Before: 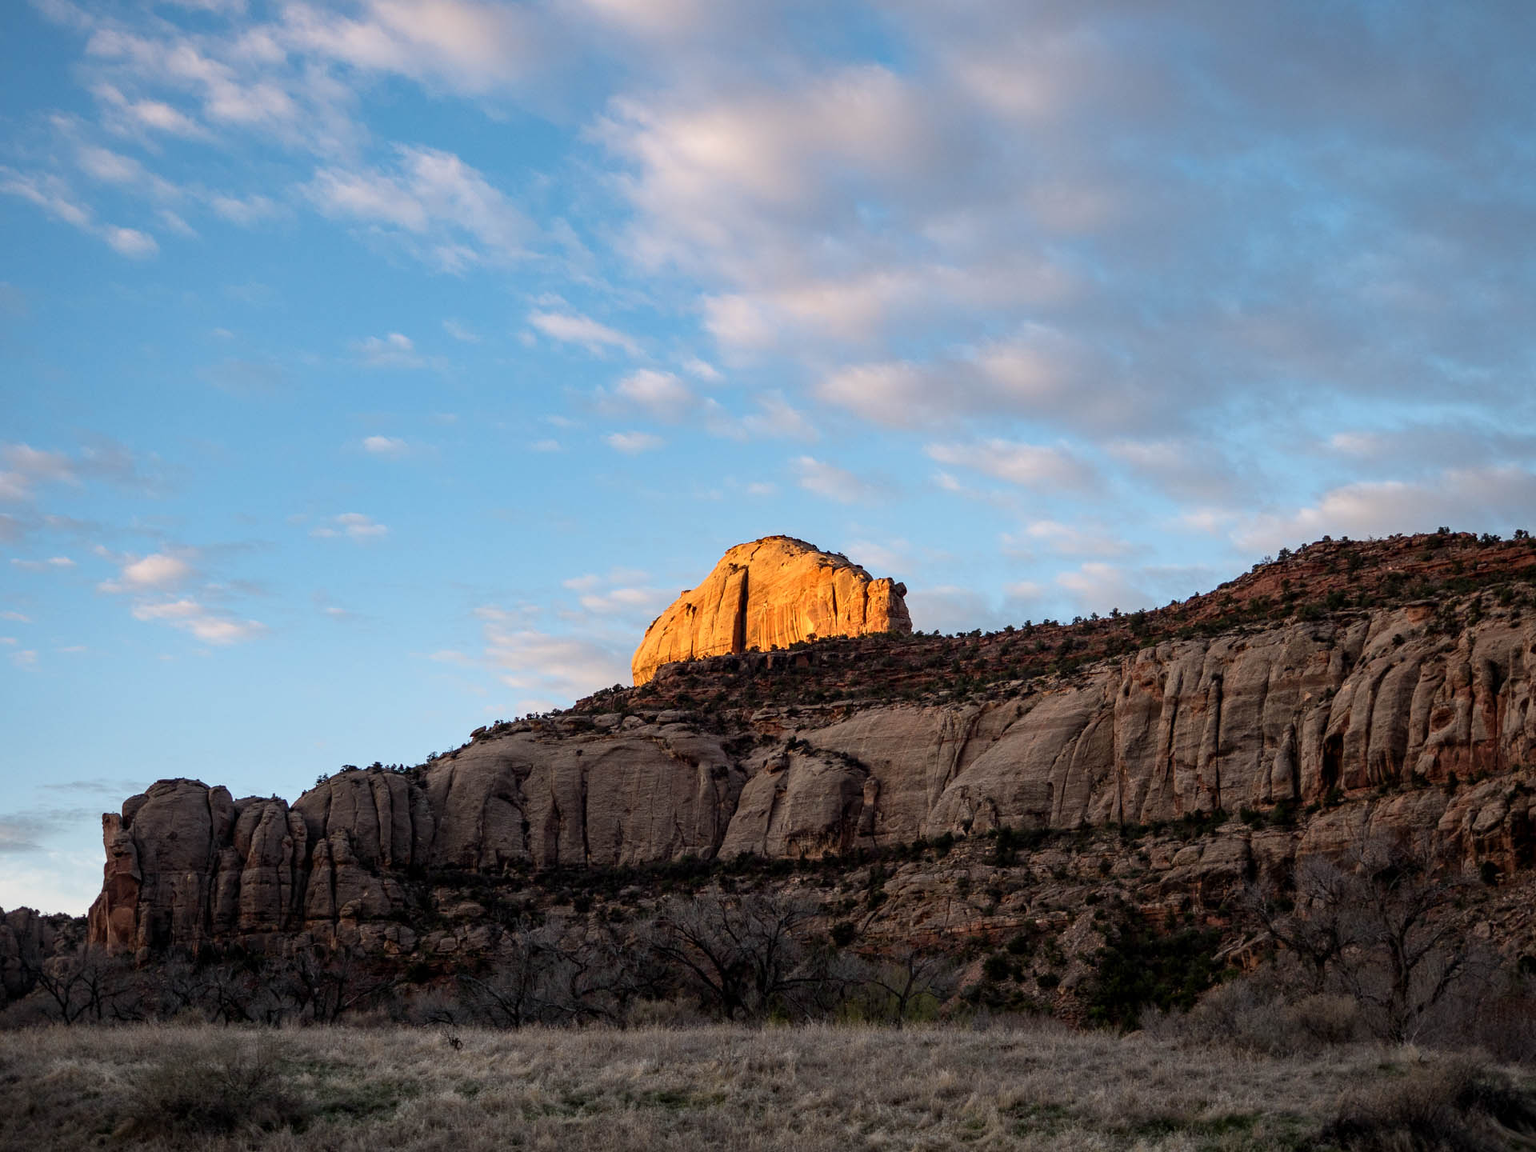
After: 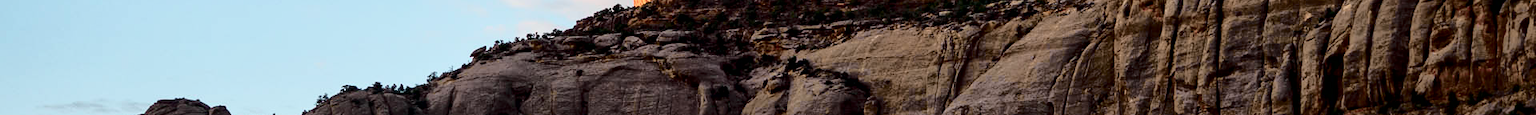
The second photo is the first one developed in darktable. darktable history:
crop and rotate: top 59.084%, bottom 30.916%
tone curve: curves: ch0 [(0, 0) (0.081, 0.044) (0.192, 0.125) (0.283, 0.238) (0.416, 0.449) (0.495, 0.524) (0.661, 0.756) (0.788, 0.87) (1, 0.951)]; ch1 [(0, 0) (0.161, 0.092) (0.35, 0.33) (0.392, 0.392) (0.427, 0.426) (0.479, 0.472) (0.505, 0.497) (0.521, 0.524) (0.567, 0.56) (0.583, 0.592) (0.625, 0.627) (0.678, 0.733) (1, 1)]; ch2 [(0, 0) (0.346, 0.362) (0.404, 0.427) (0.502, 0.499) (0.531, 0.523) (0.544, 0.561) (0.58, 0.59) (0.629, 0.642) (0.717, 0.678) (1, 1)], color space Lab, independent channels, preserve colors none
local contrast: mode bilateral grid, contrast 20, coarseness 50, detail 148%, midtone range 0.2
